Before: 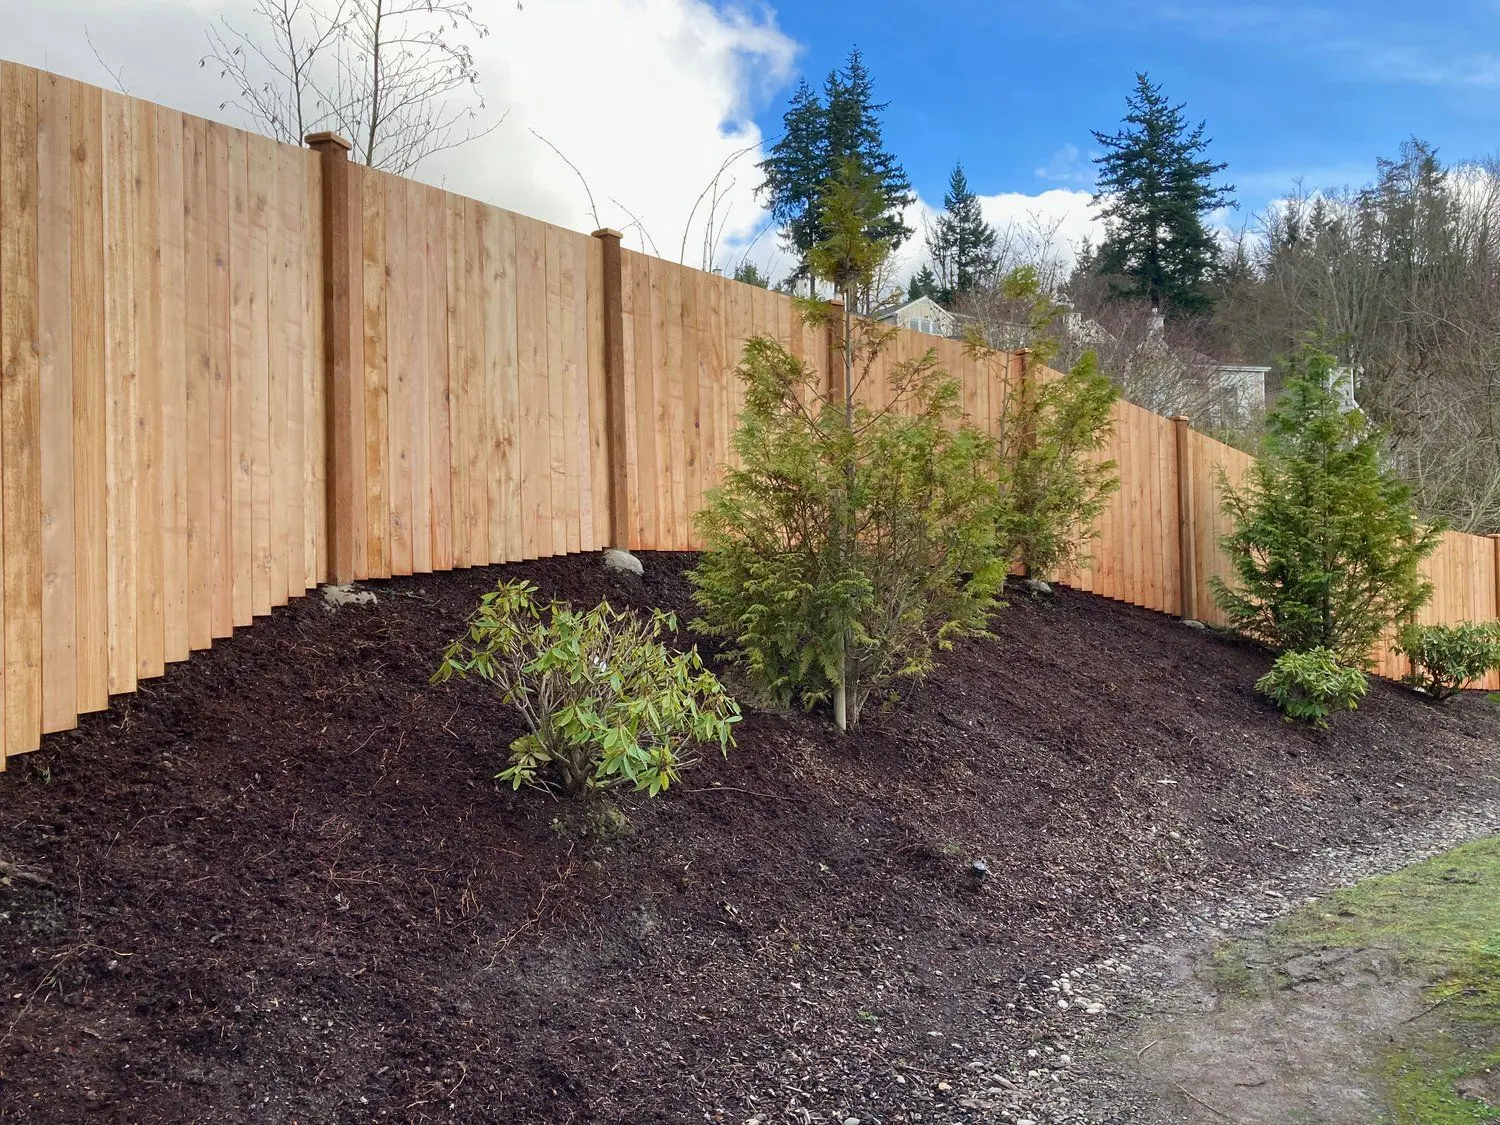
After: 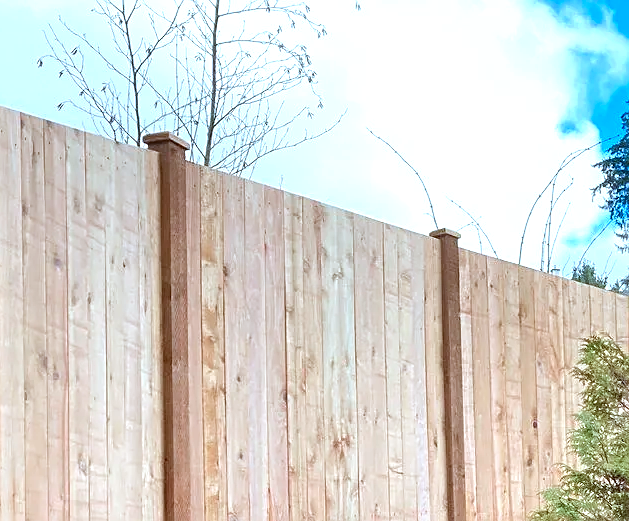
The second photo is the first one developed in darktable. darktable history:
crop and rotate: left 10.817%, top 0.062%, right 47.194%, bottom 53.626%
exposure: black level correction 0, exposure 0.7 EV, compensate exposure bias true, compensate highlight preservation false
color correction: highlights a* -9.35, highlights b* -23.15
sharpen: on, module defaults
